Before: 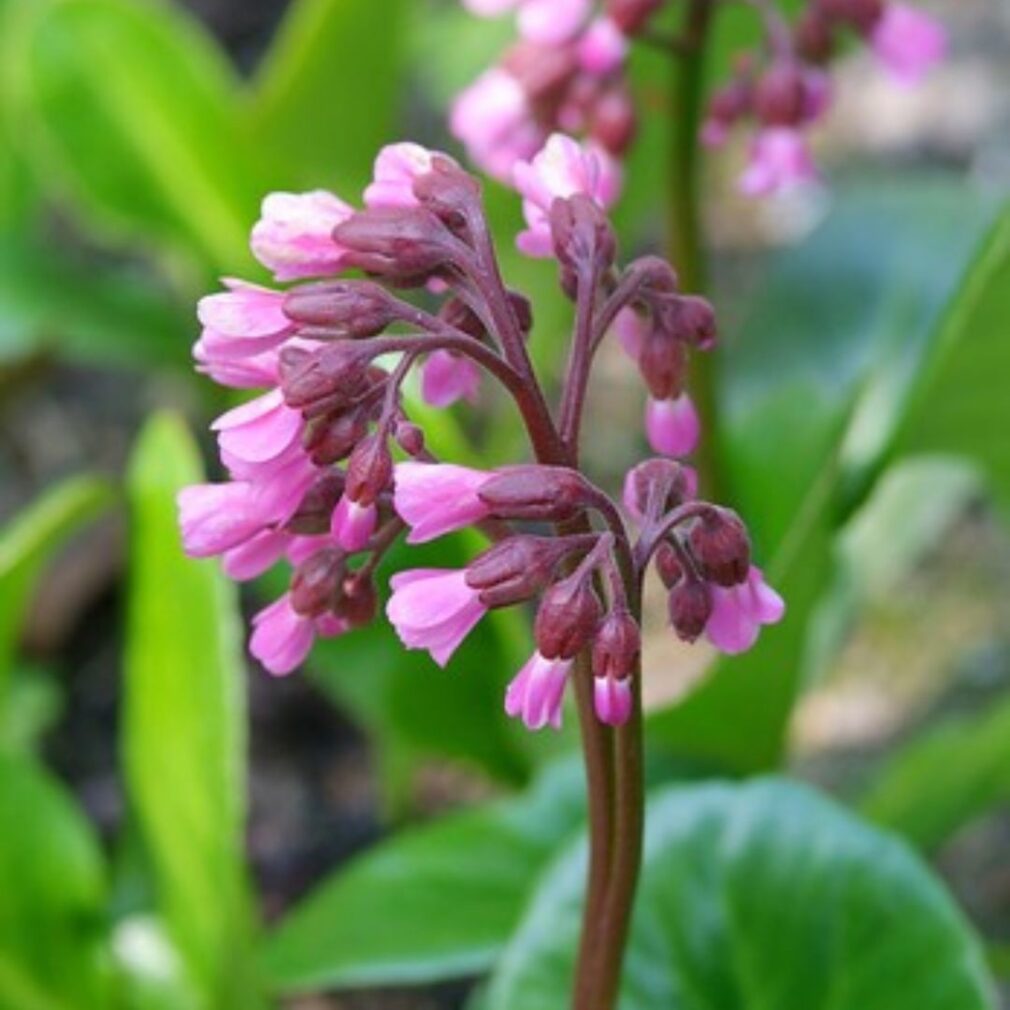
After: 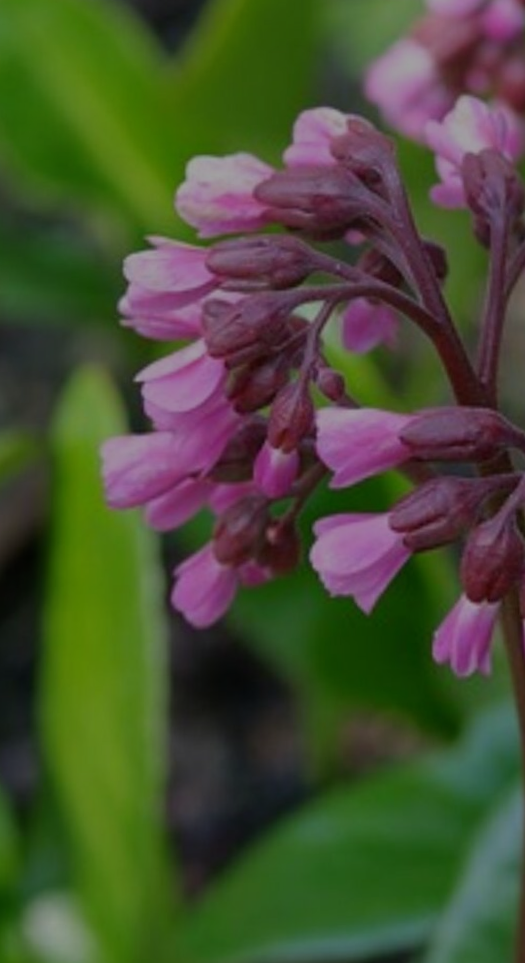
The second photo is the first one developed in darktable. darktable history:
crop: left 5.114%, right 38.589%
rotate and perspective: rotation -1.68°, lens shift (vertical) -0.146, crop left 0.049, crop right 0.912, crop top 0.032, crop bottom 0.96
exposure: exposure -1.468 EV, compensate highlight preservation false
